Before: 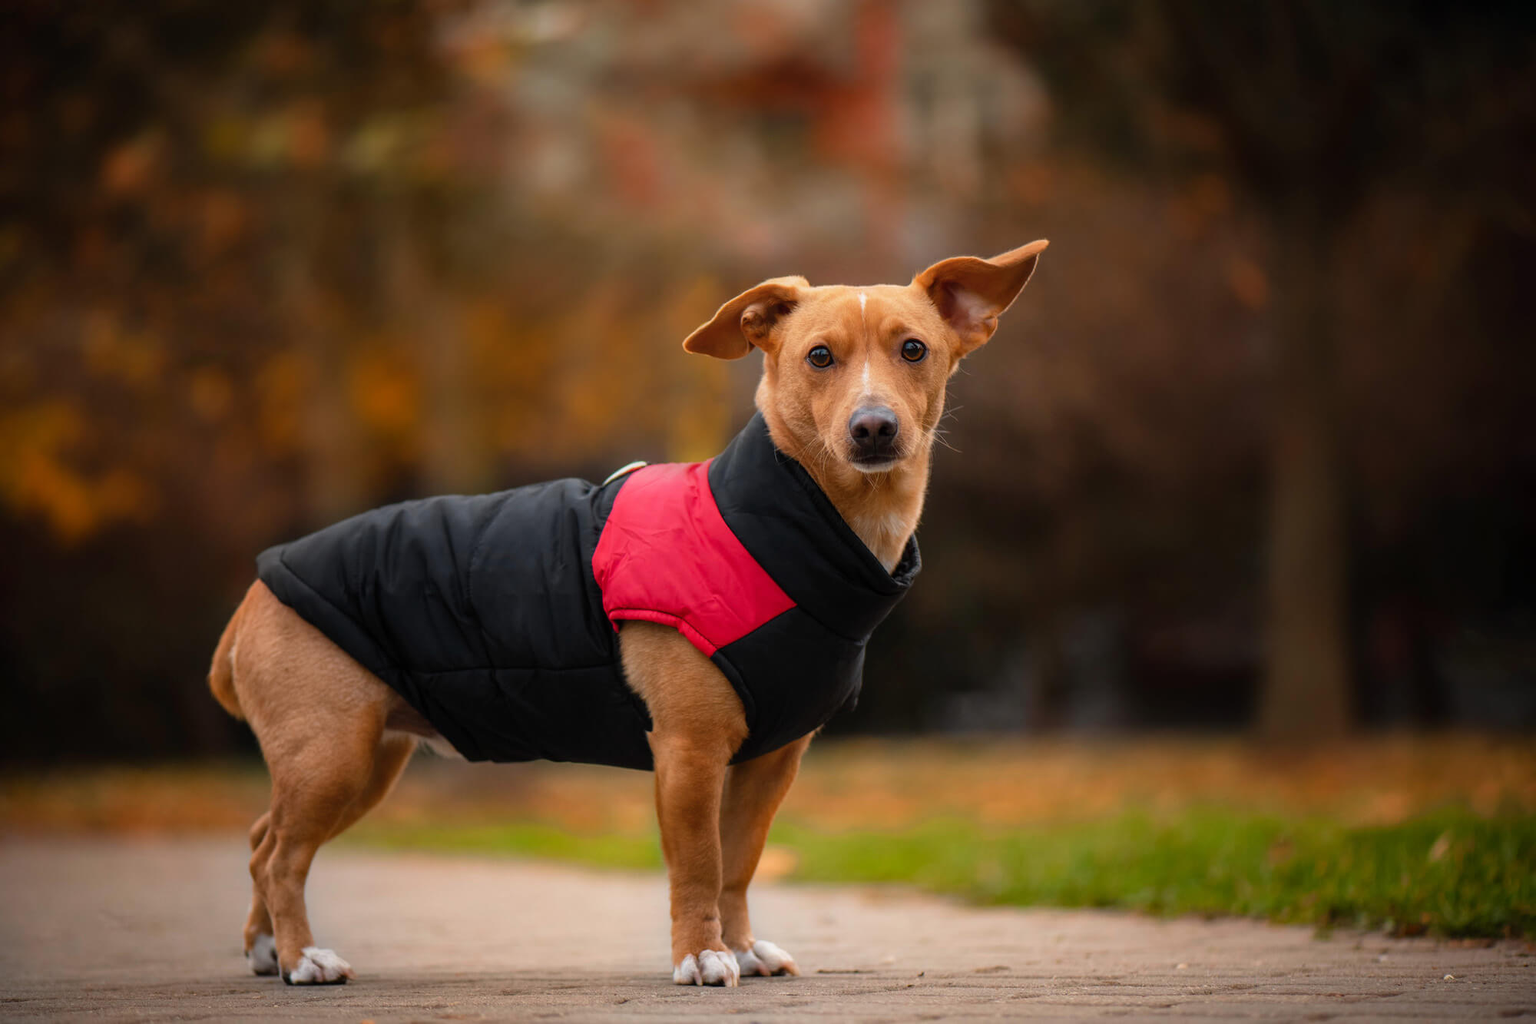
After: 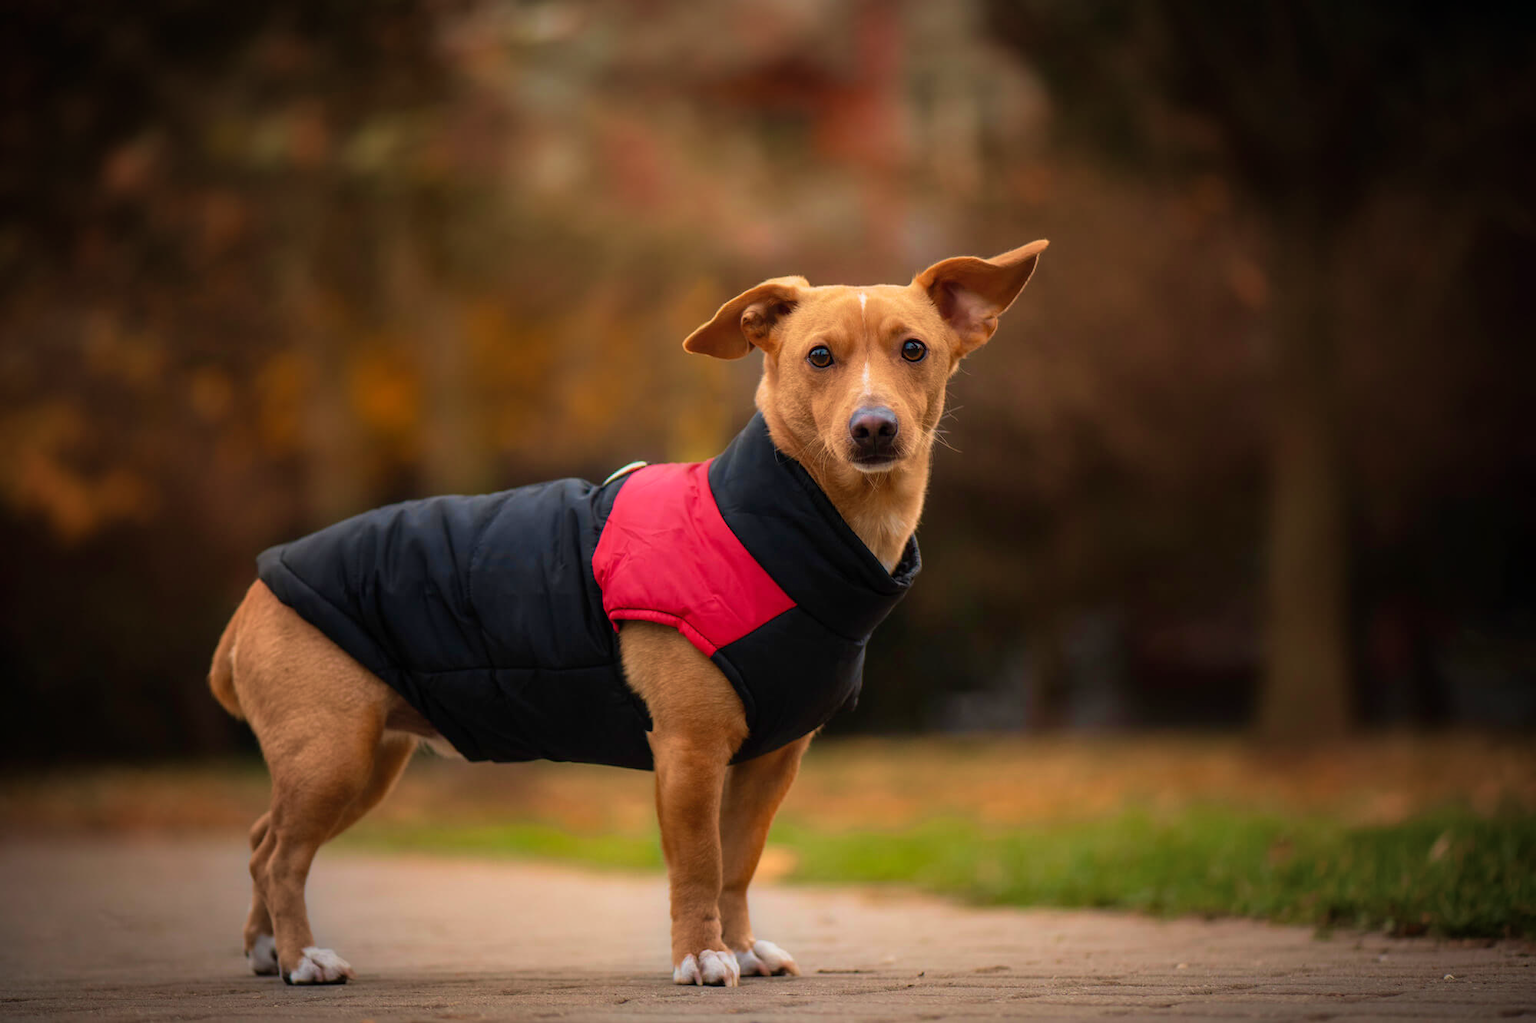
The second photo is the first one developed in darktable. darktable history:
velvia: strength 56.03%
vignetting: fall-off start 70.47%, brightness -0.433, saturation -0.209, width/height ratio 1.334, unbound false
